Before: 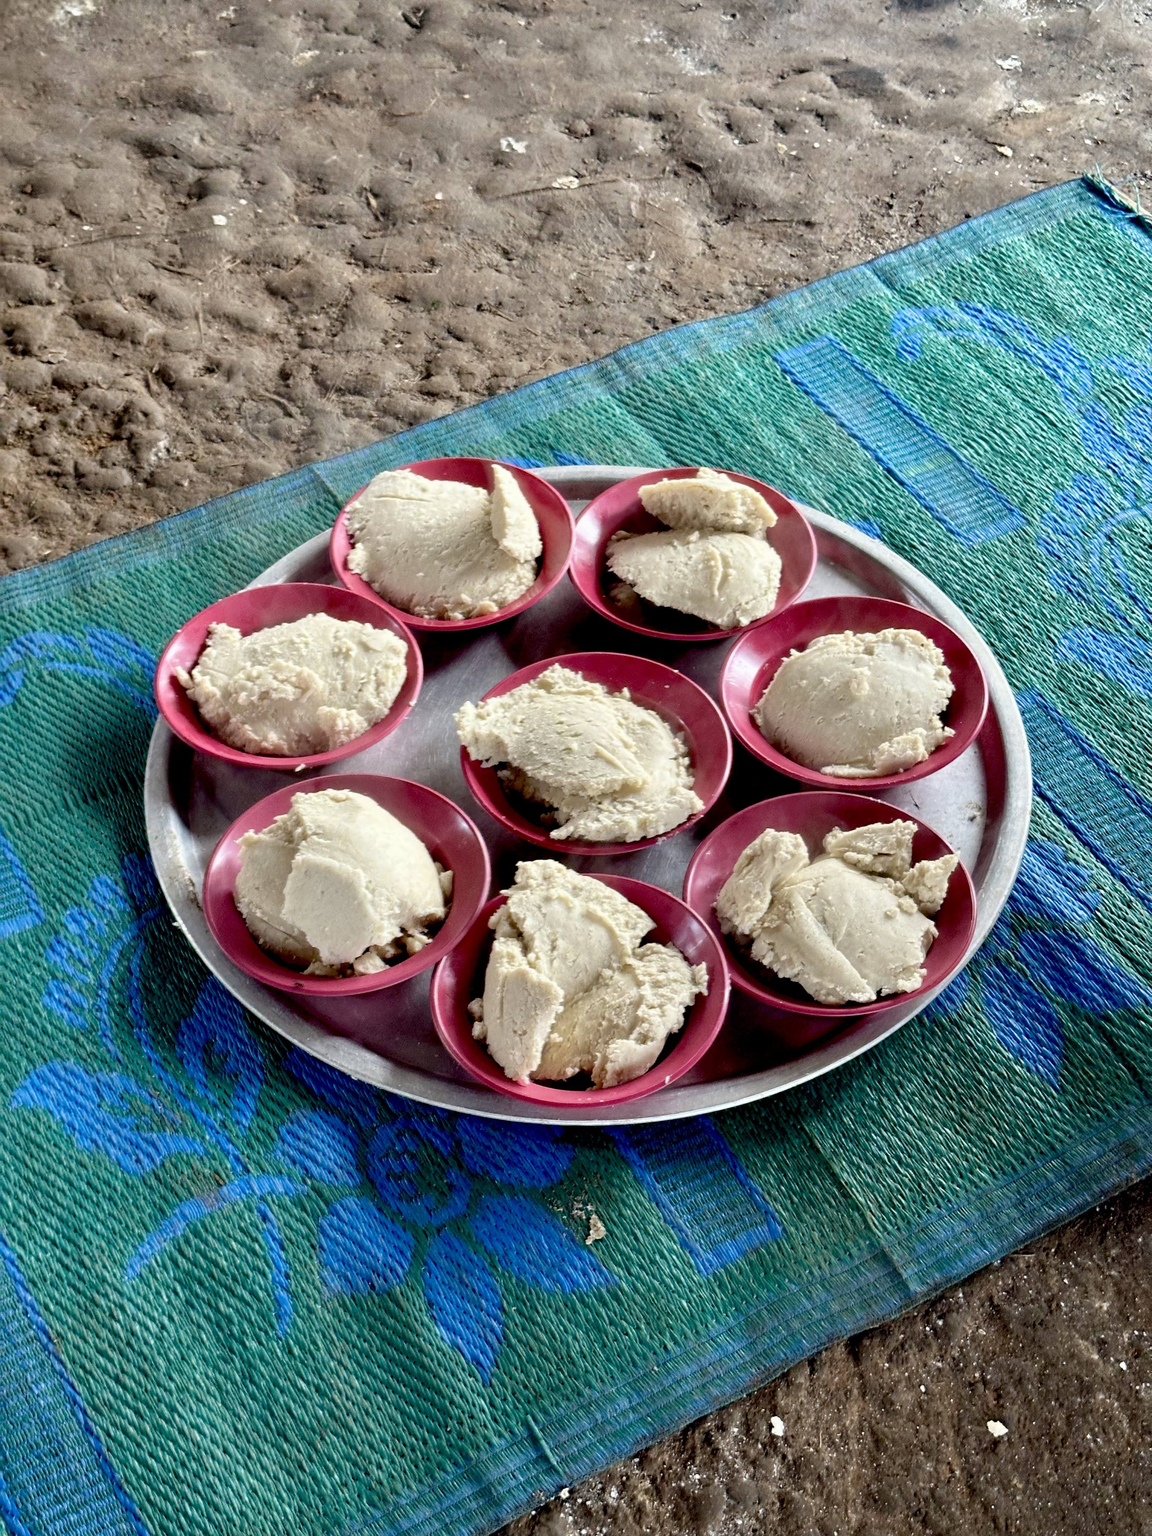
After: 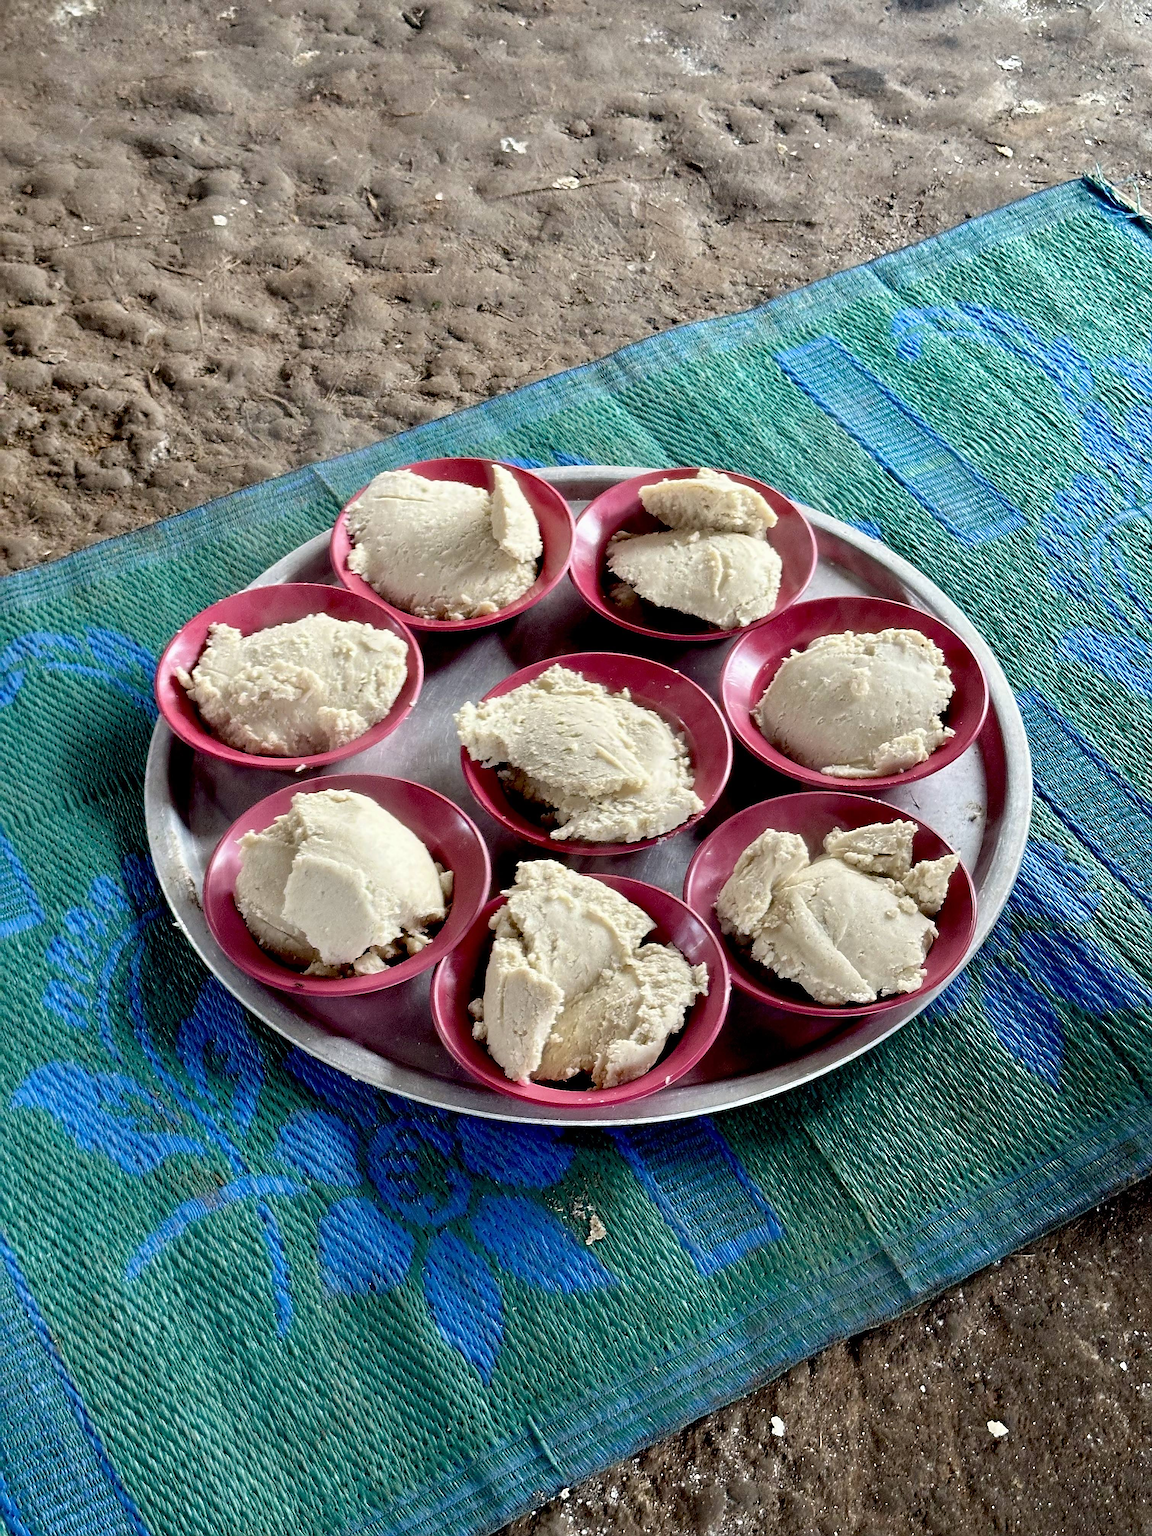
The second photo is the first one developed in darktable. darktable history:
sharpen: radius 1.4, amount 1.255, threshold 0.729
